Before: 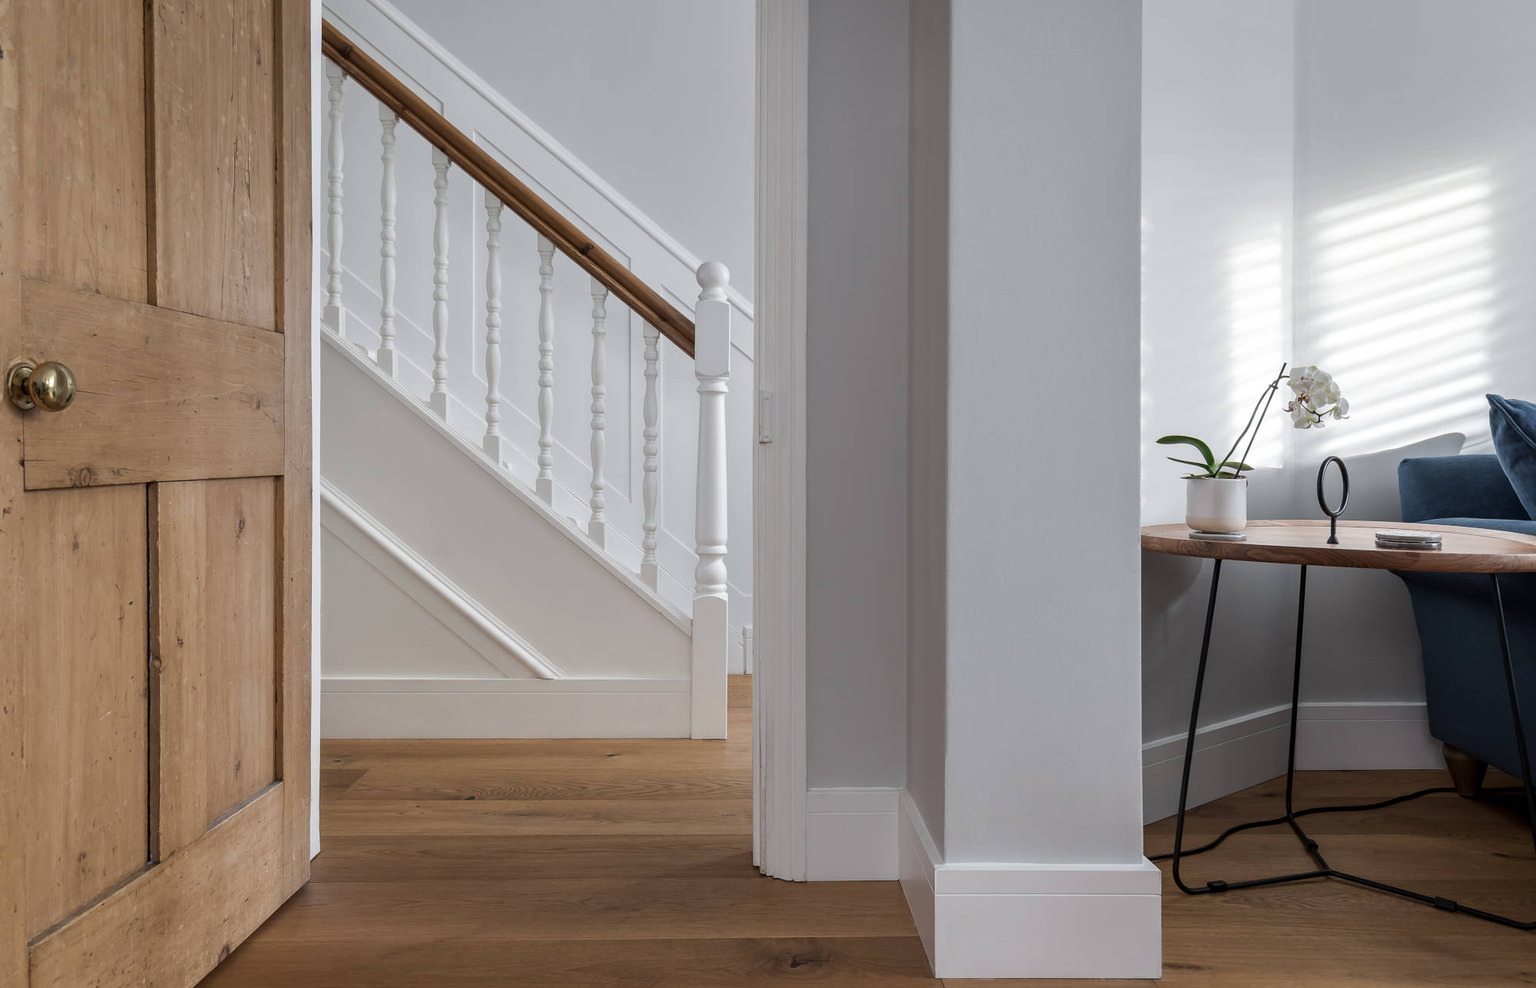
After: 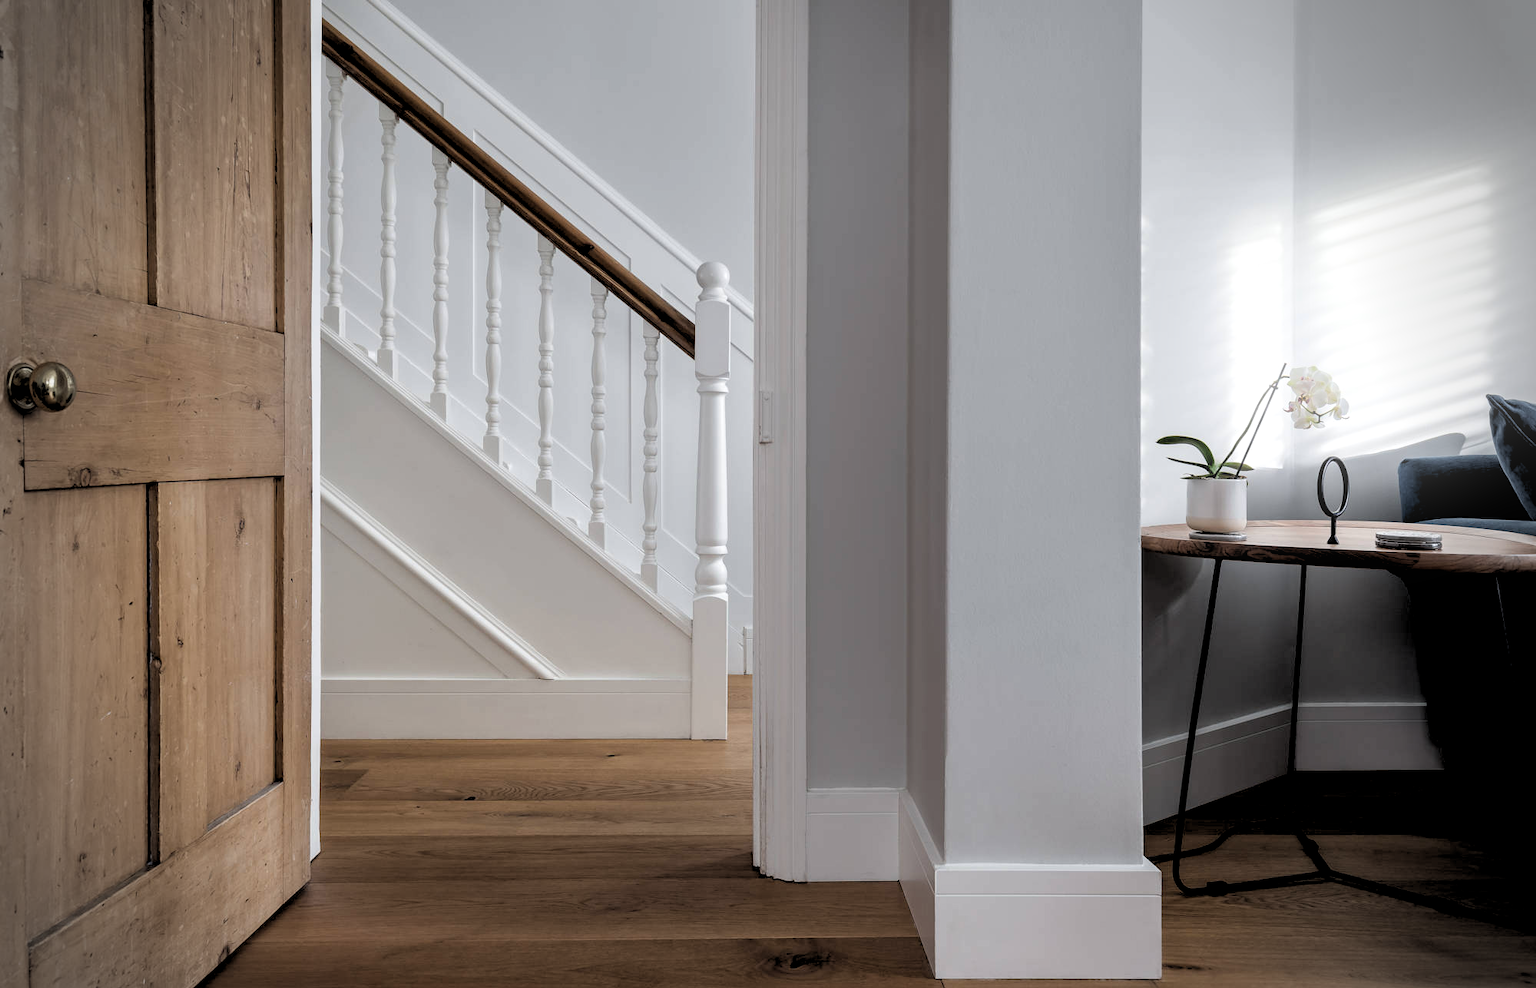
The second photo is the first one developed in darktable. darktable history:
rgb levels: levels [[0.034, 0.472, 0.904], [0, 0.5, 1], [0, 0.5, 1]]
bloom: size 13.65%, threshold 98.39%, strength 4.82%
vignetting: fall-off radius 31.48%, brightness -0.472
